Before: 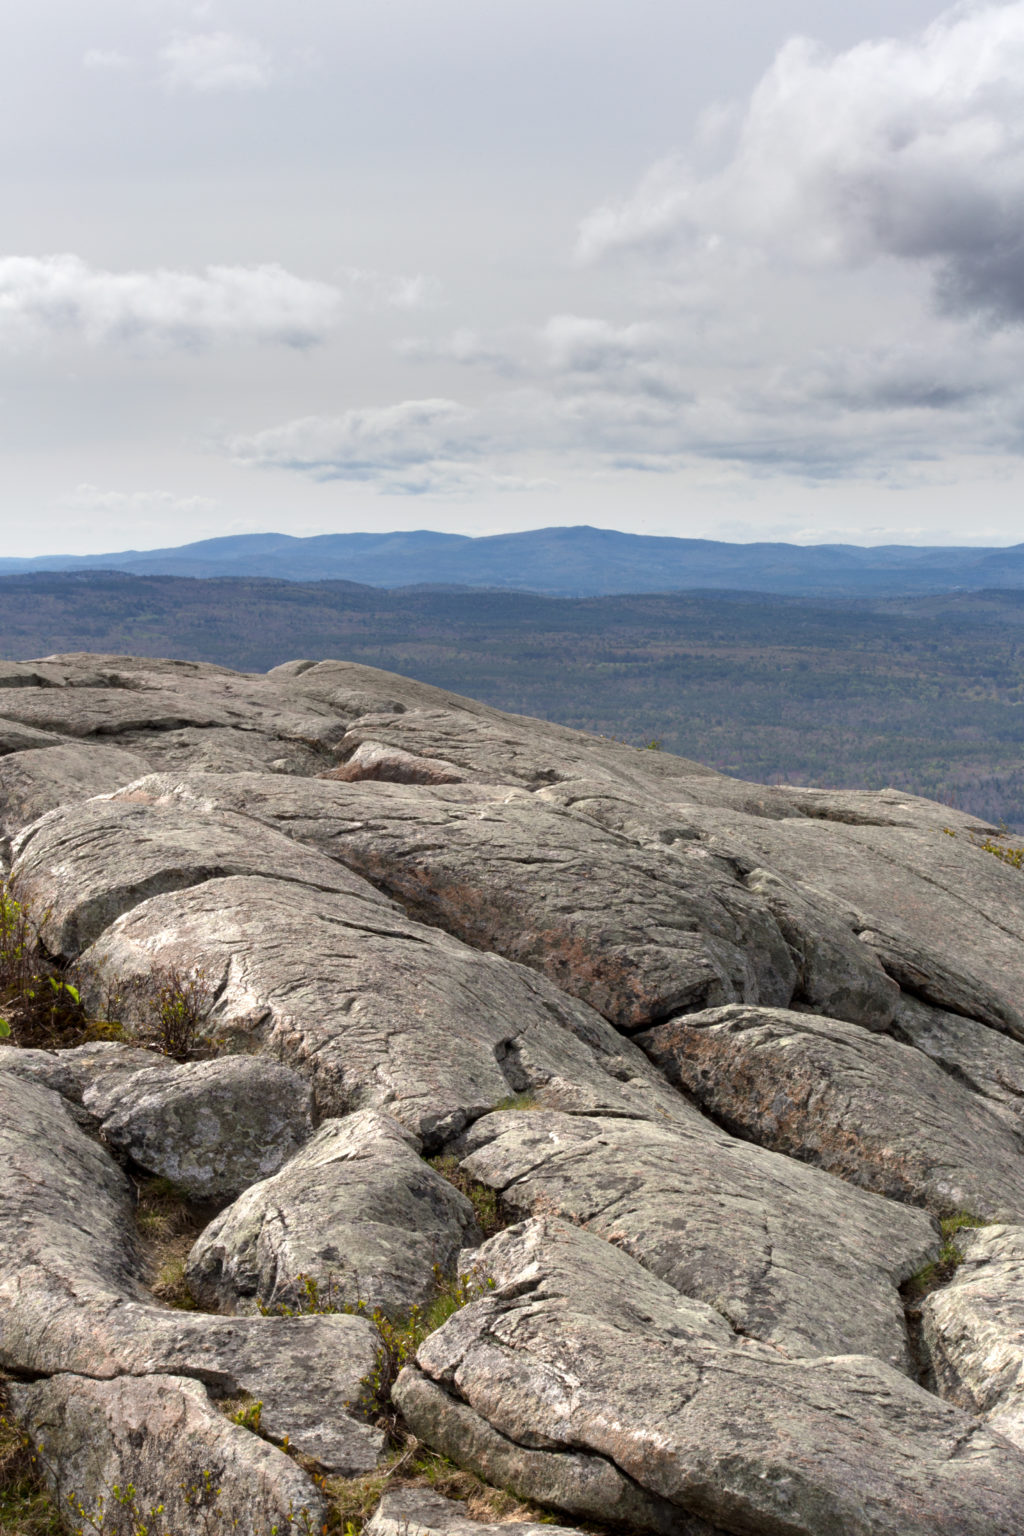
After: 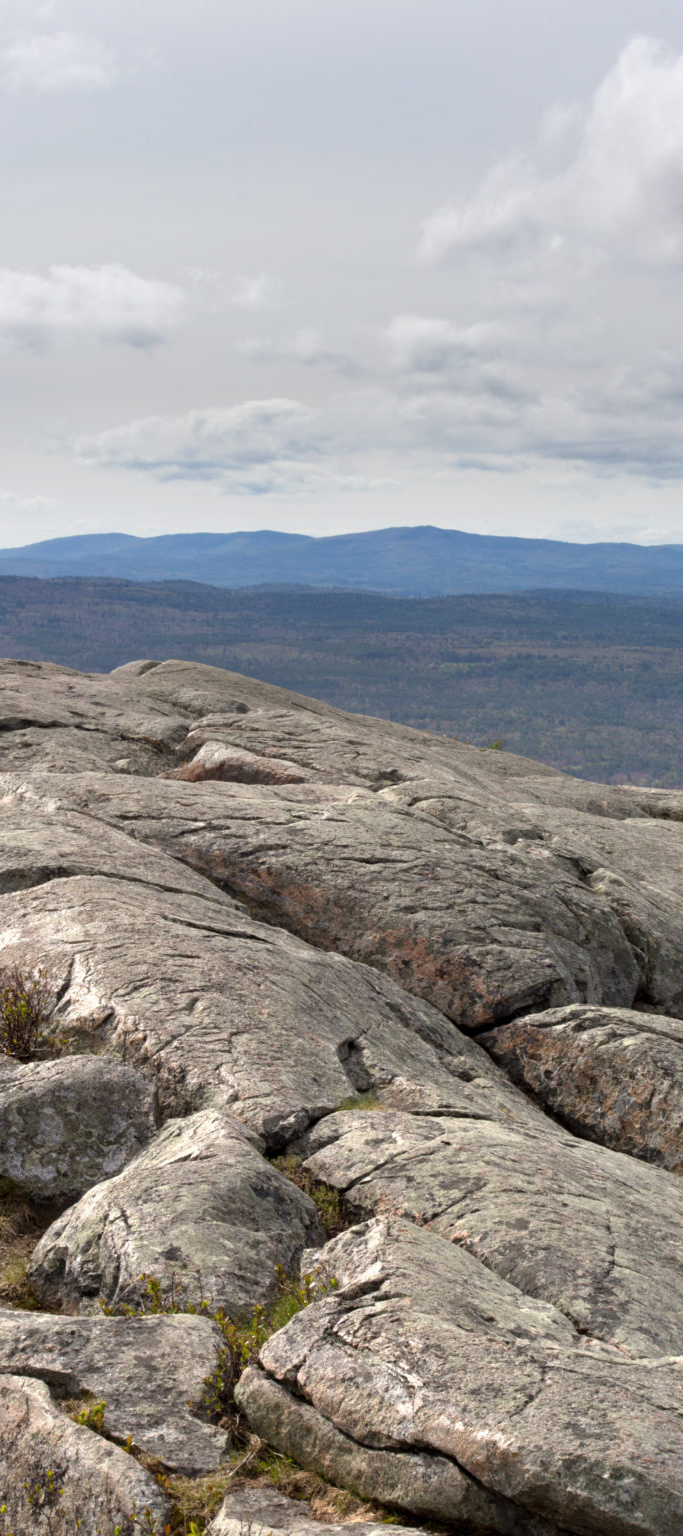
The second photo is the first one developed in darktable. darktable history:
crop: left 15.398%, right 17.857%
